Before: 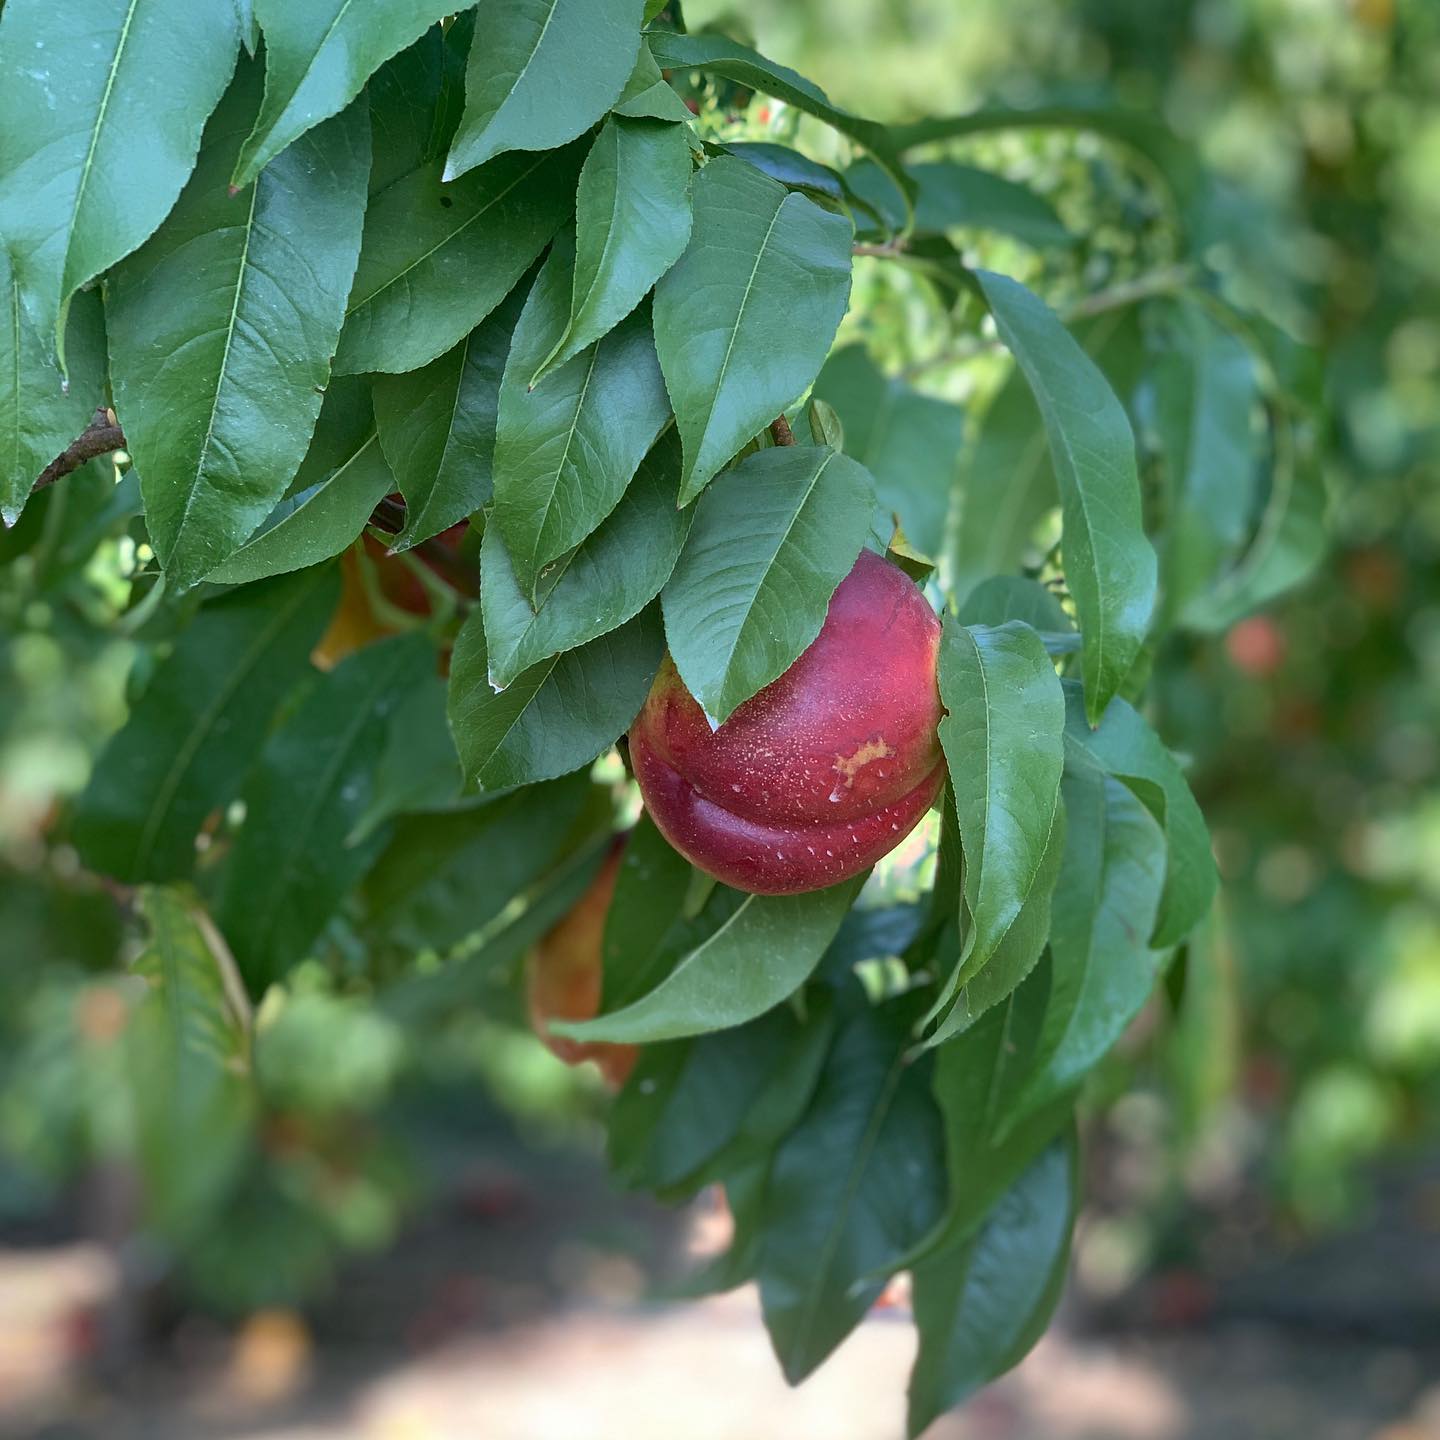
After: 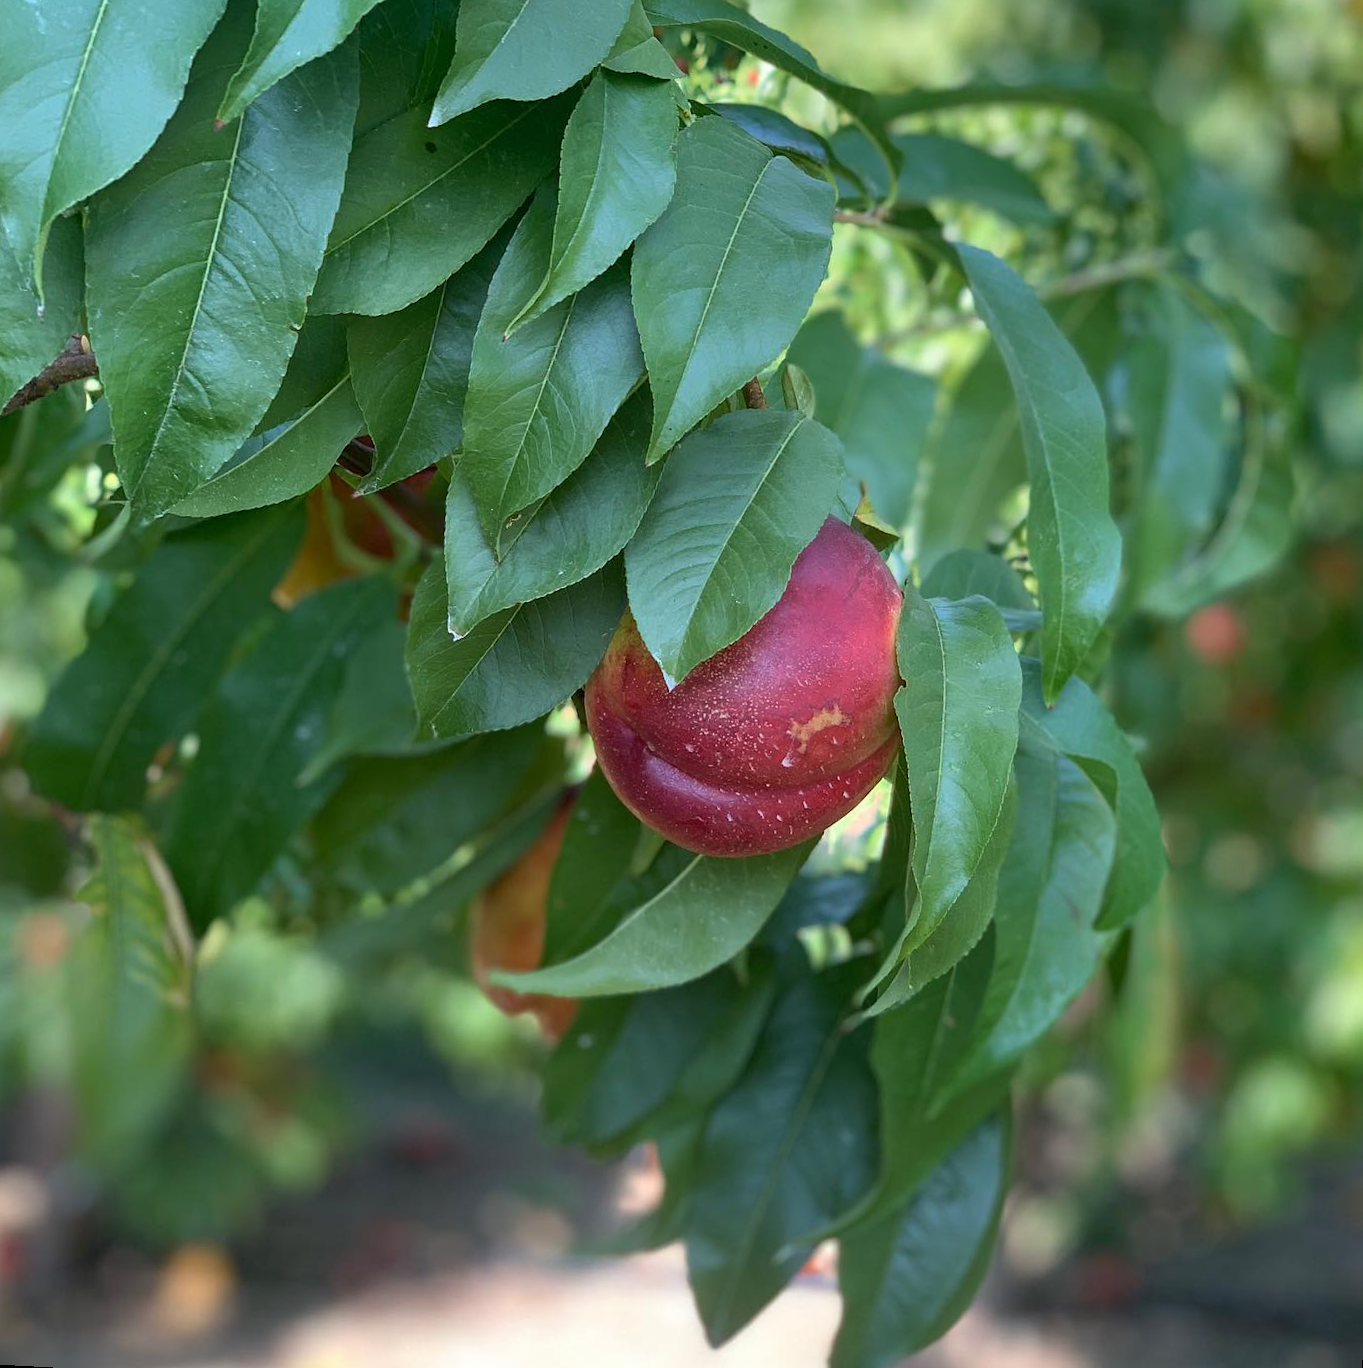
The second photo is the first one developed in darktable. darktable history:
crop and rotate: angle -3.03°, left 5.301%, top 5.198%, right 4.632%, bottom 4.416%
